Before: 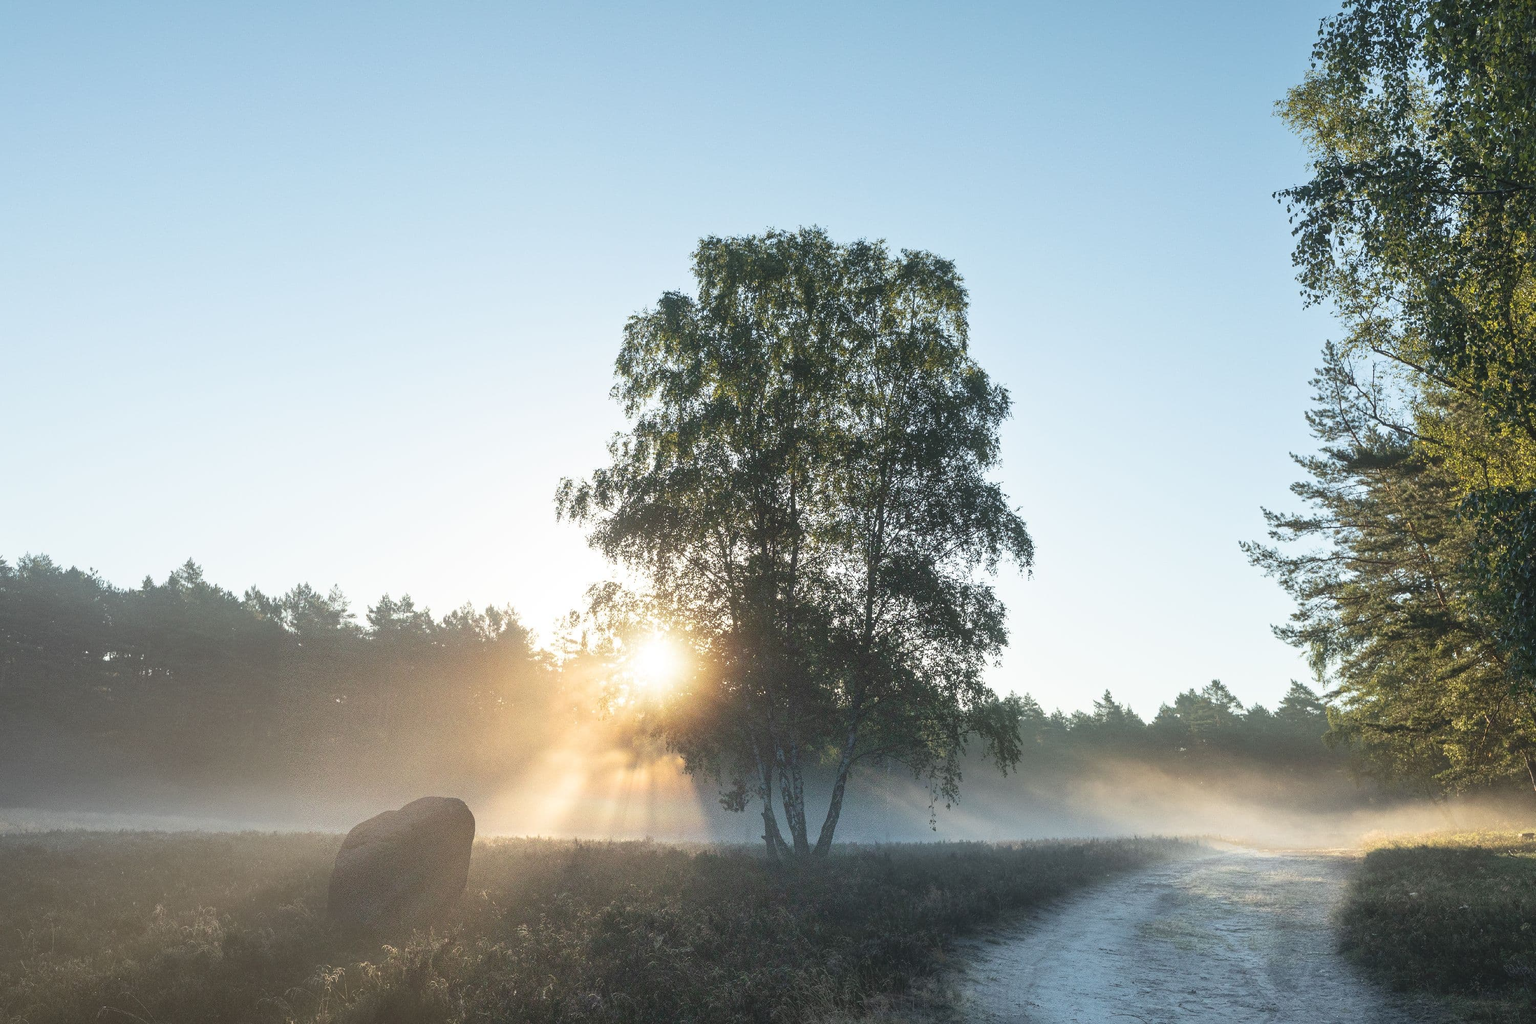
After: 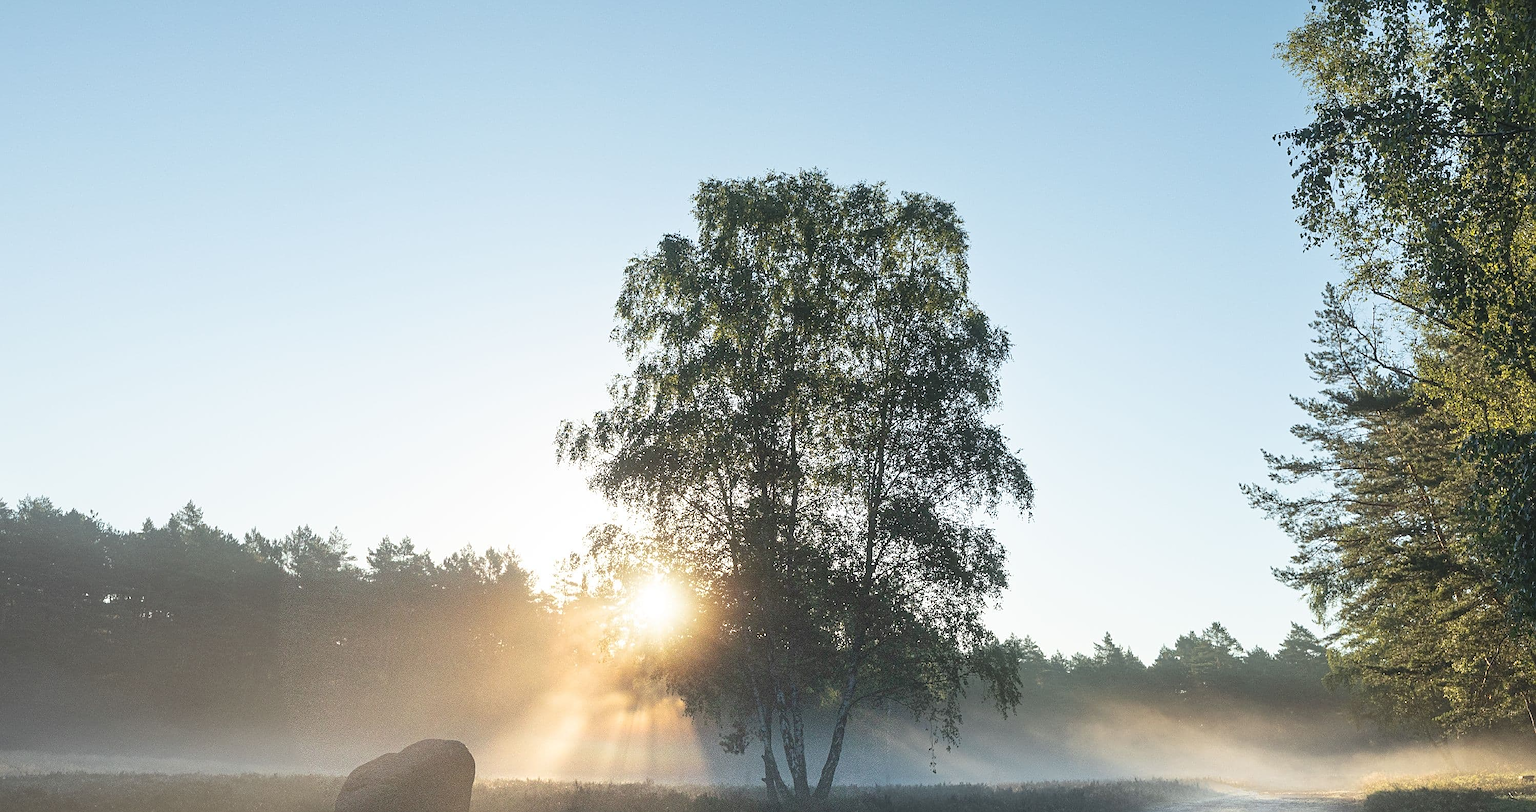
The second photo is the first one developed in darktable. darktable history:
sharpen: on, module defaults
crop and rotate: top 5.656%, bottom 14.983%
